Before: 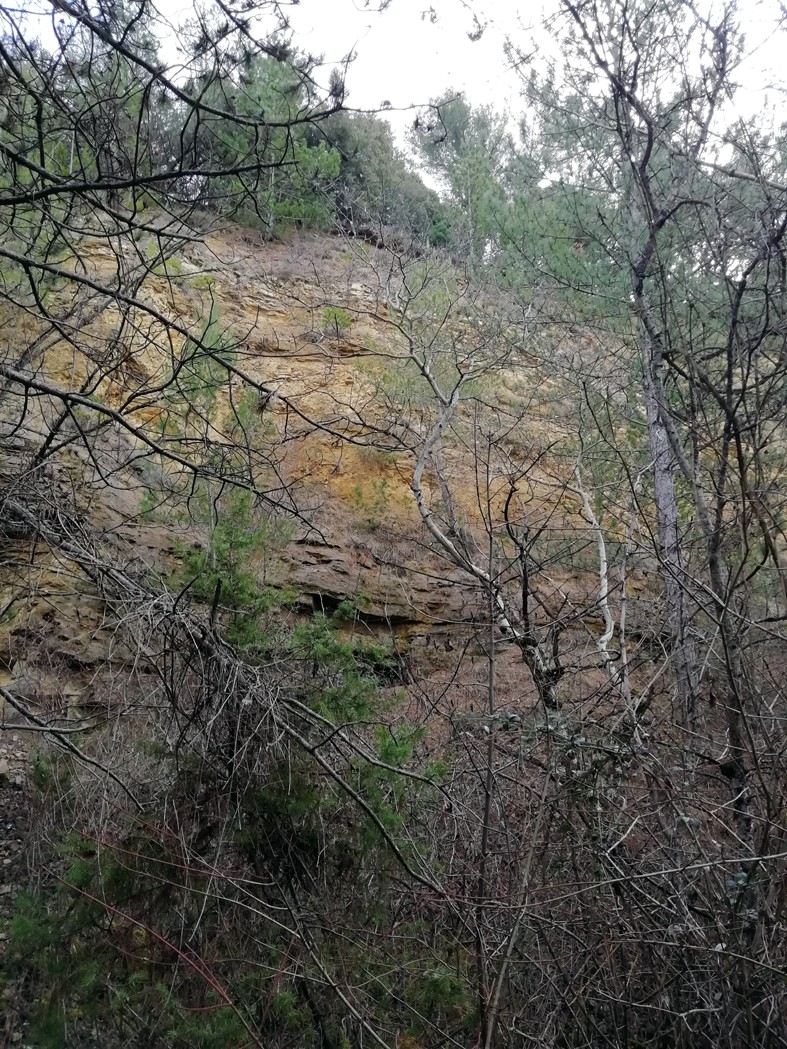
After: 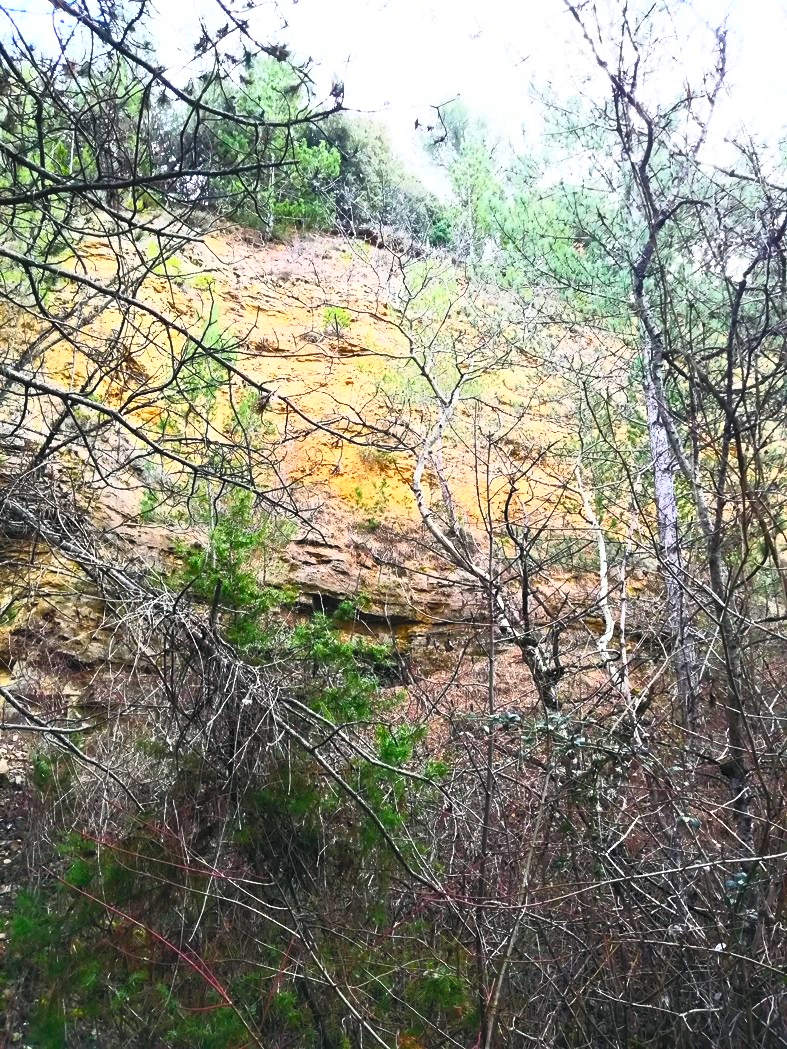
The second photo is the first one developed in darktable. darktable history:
contrast brightness saturation: contrast 0.988, brightness 0.98, saturation 0.989
